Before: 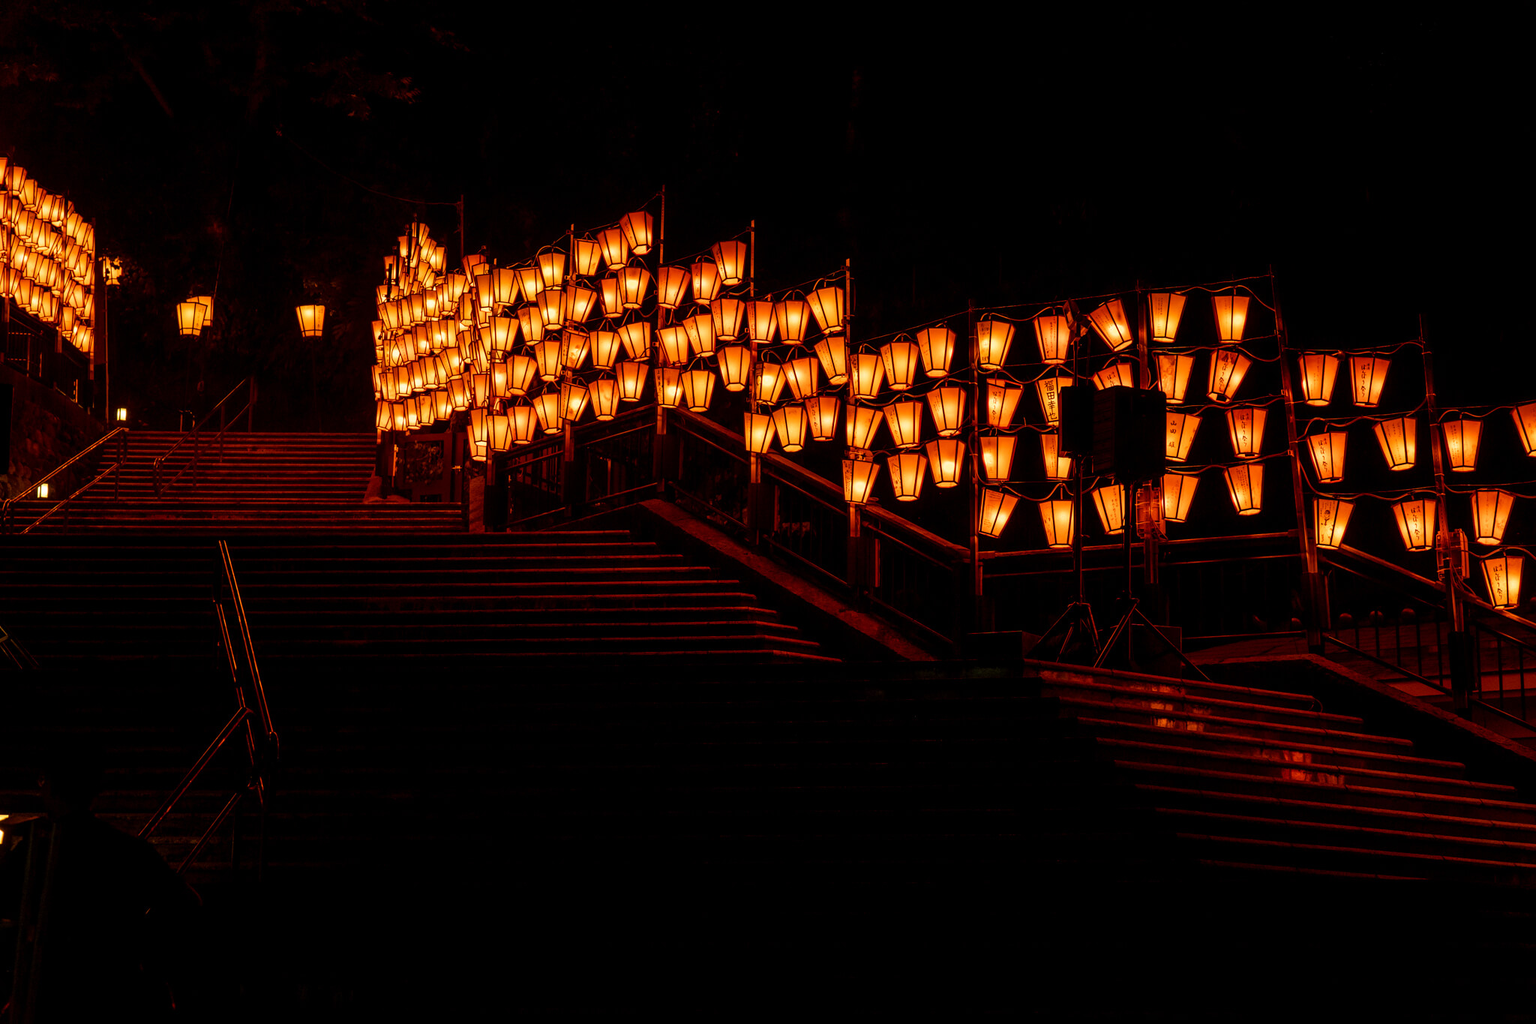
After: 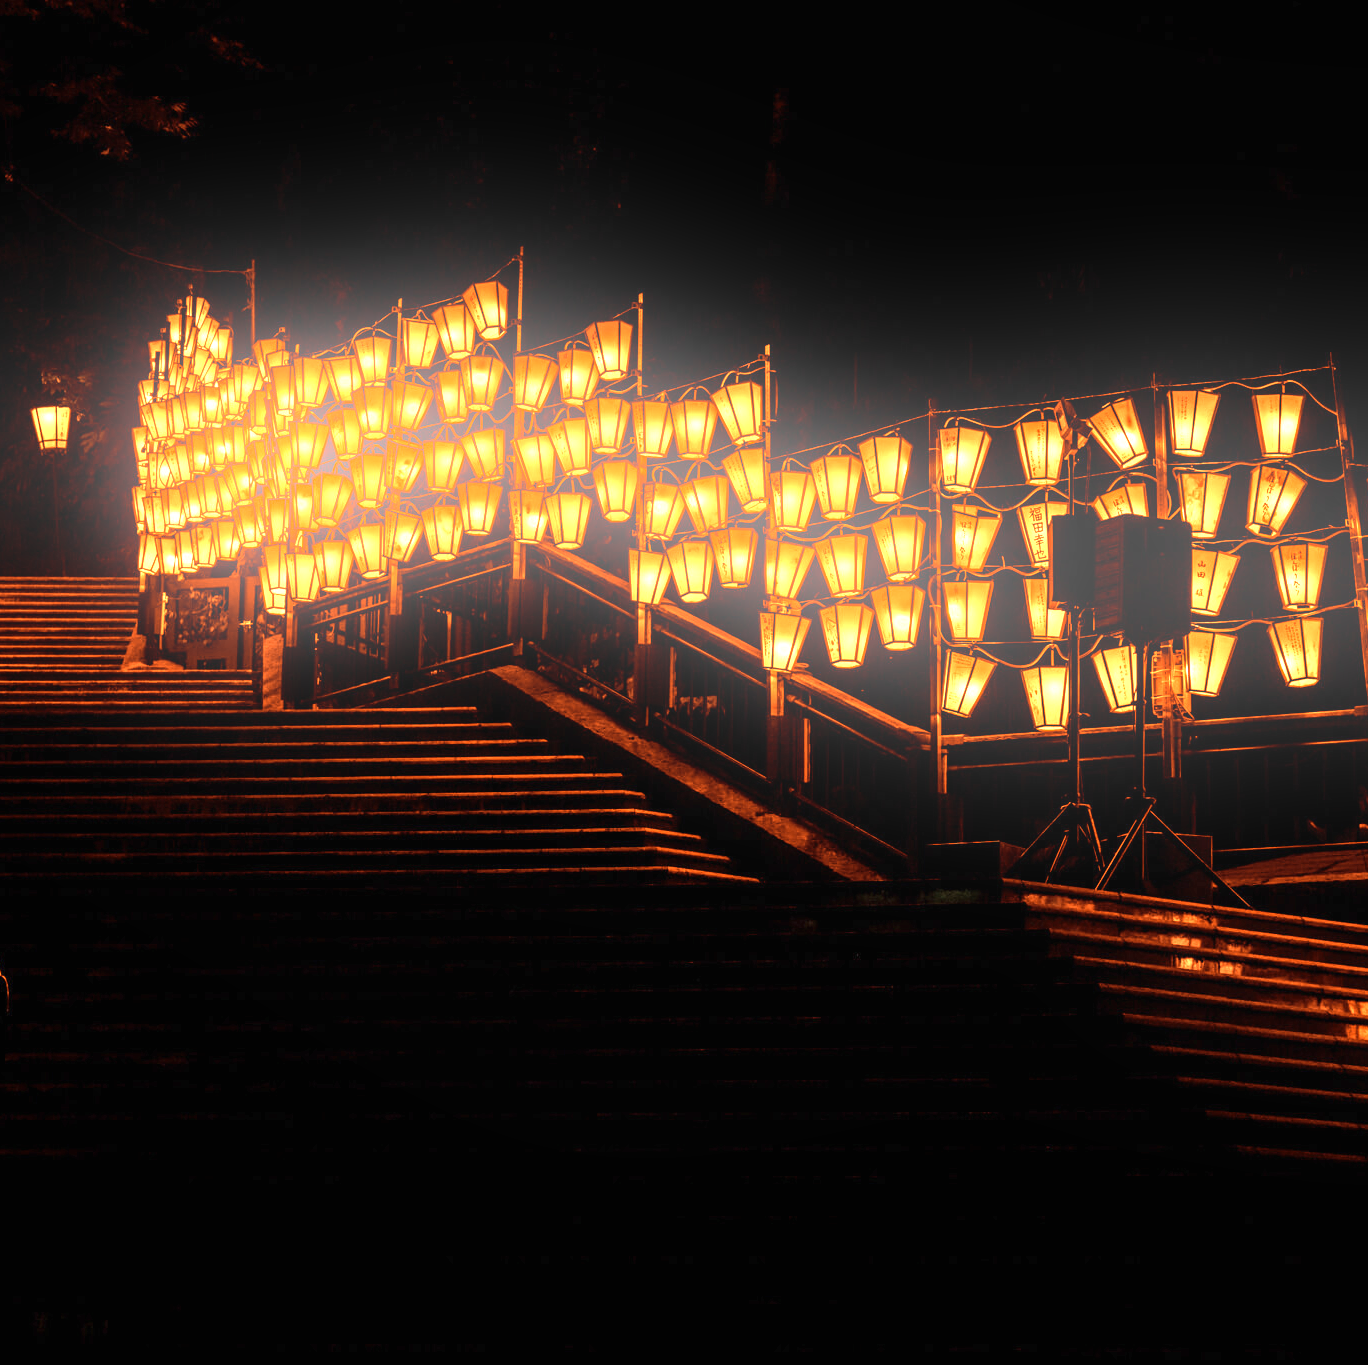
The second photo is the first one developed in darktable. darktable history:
local contrast: on, module defaults
color zones: curves: ch0 [(0.018, 0.548) (0.197, 0.654) (0.425, 0.447) (0.605, 0.658) (0.732, 0.579)]; ch1 [(0.105, 0.531) (0.224, 0.531) (0.386, 0.39) (0.618, 0.456) (0.732, 0.456) (0.956, 0.421)]; ch2 [(0.039, 0.583) (0.215, 0.465) (0.399, 0.544) (0.465, 0.548) (0.614, 0.447) (0.724, 0.43) (0.882, 0.623) (0.956, 0.632)]
bloom: on, module defaults
crop and rotate: left 17.732%, right 15.423%
exposure: black level correction 0, exposure 1.1 EV, compensate highlight preservation false
